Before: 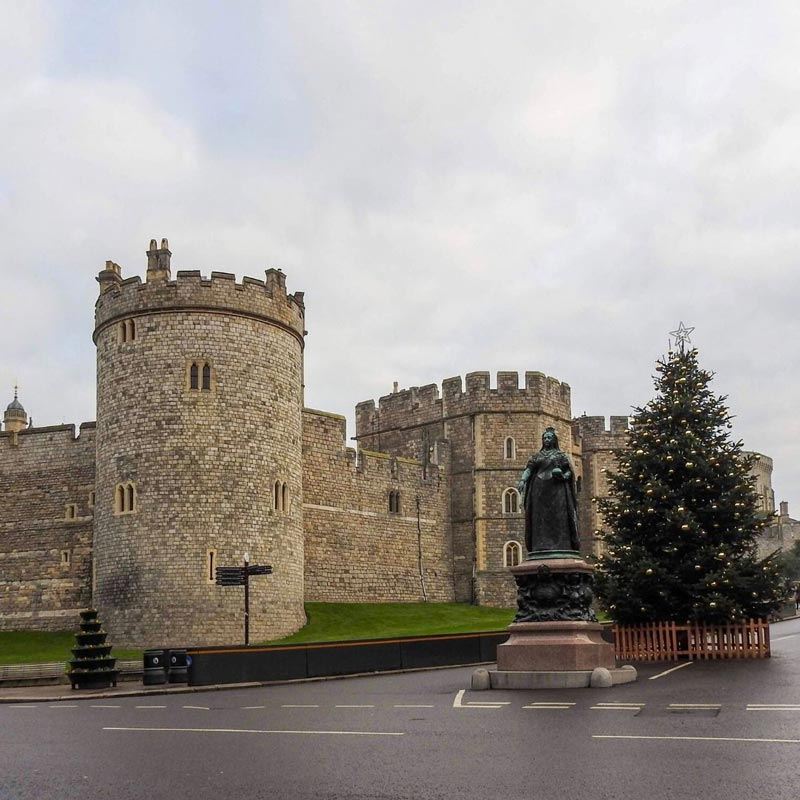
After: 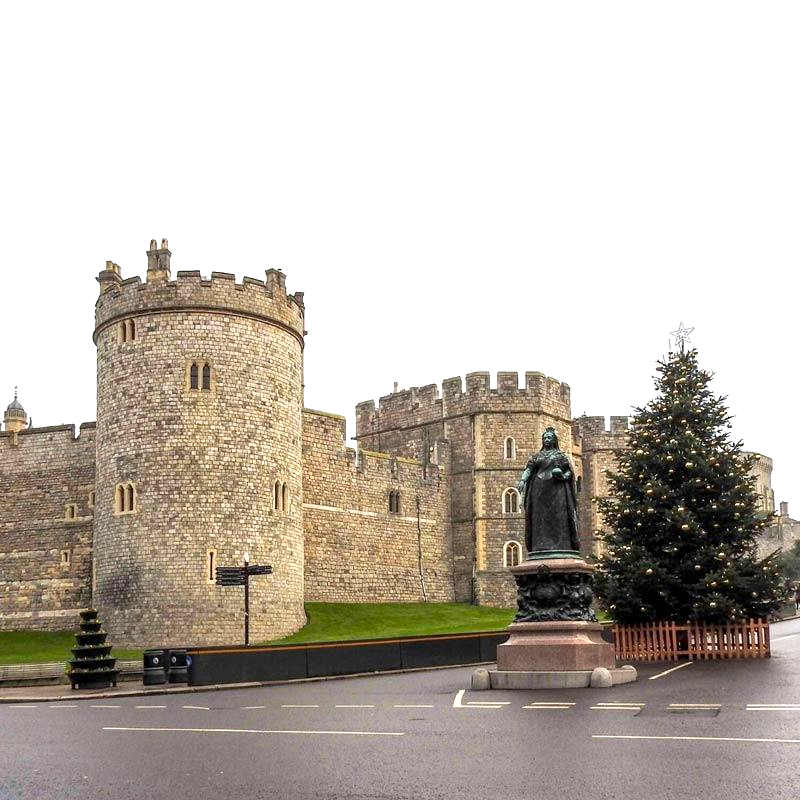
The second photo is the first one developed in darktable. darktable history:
exposure: black level correction 0.001, exposure 1 EV, compensate highlight preservation false
